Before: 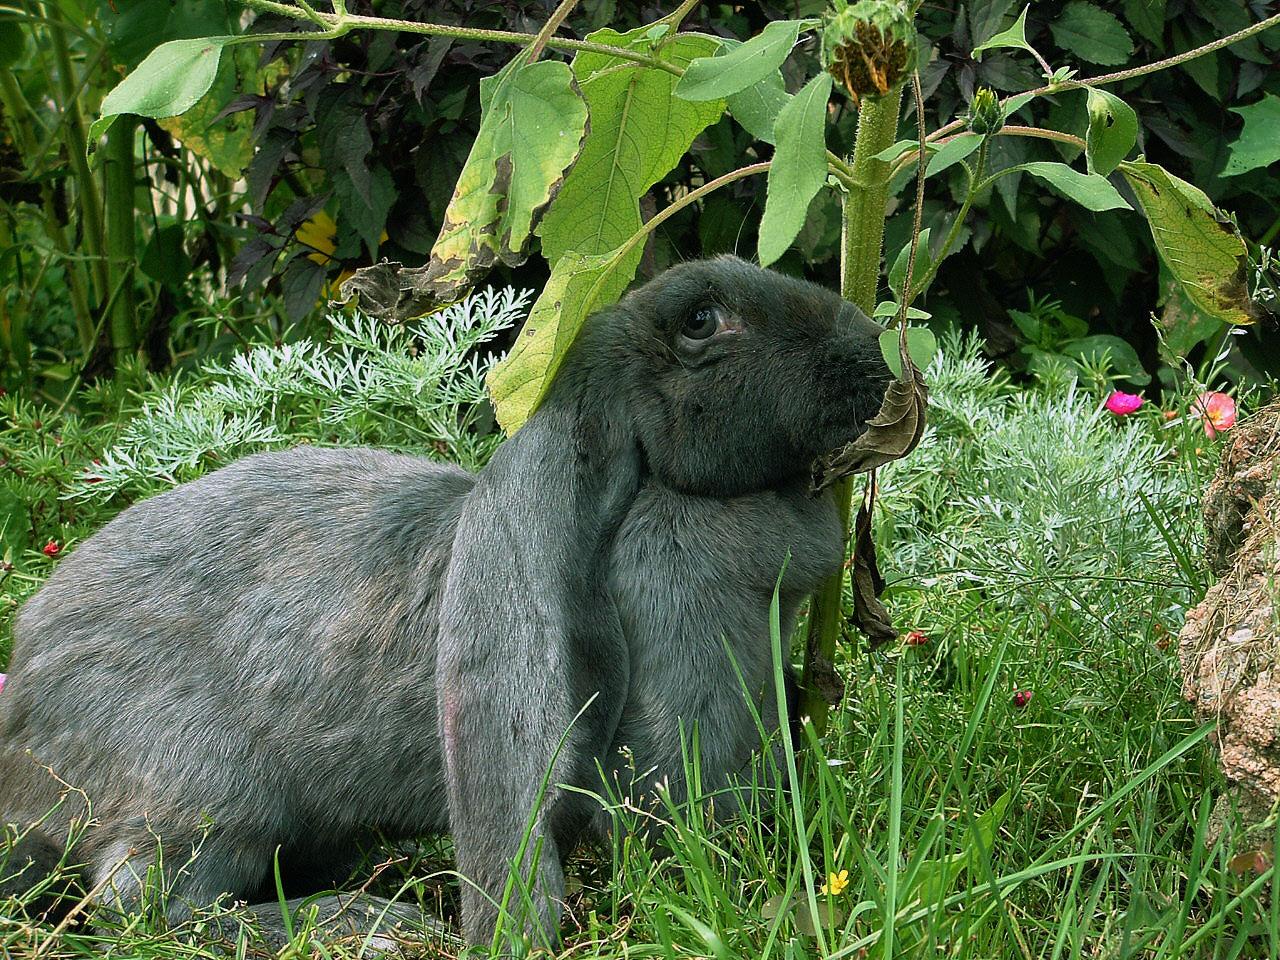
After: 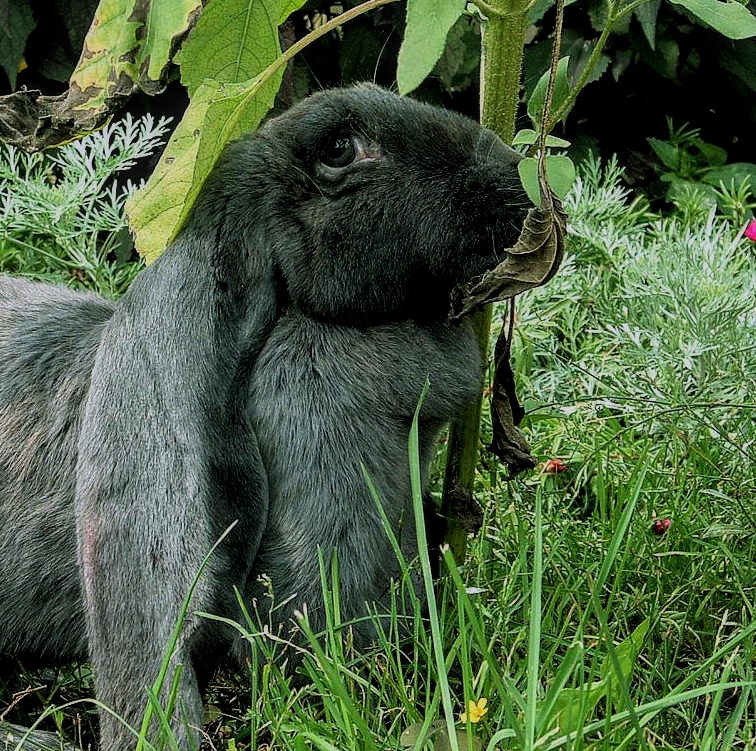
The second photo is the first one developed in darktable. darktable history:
crop and rotate: left 28.213%, top 18.008%, right 12.687%, bottom 3.737%
local contrast: on, module defaults
filmic rgb: middle gray luminance 29.13%, black relative exposure -10.22 EV, white relative exposure 5.48 EV, target black luminance 0%, hardness 3.95, latitude 2.02%, contrast 1.127, highlights saturation mix 6.4%, shadows ↔ highlights balance 15.83%
